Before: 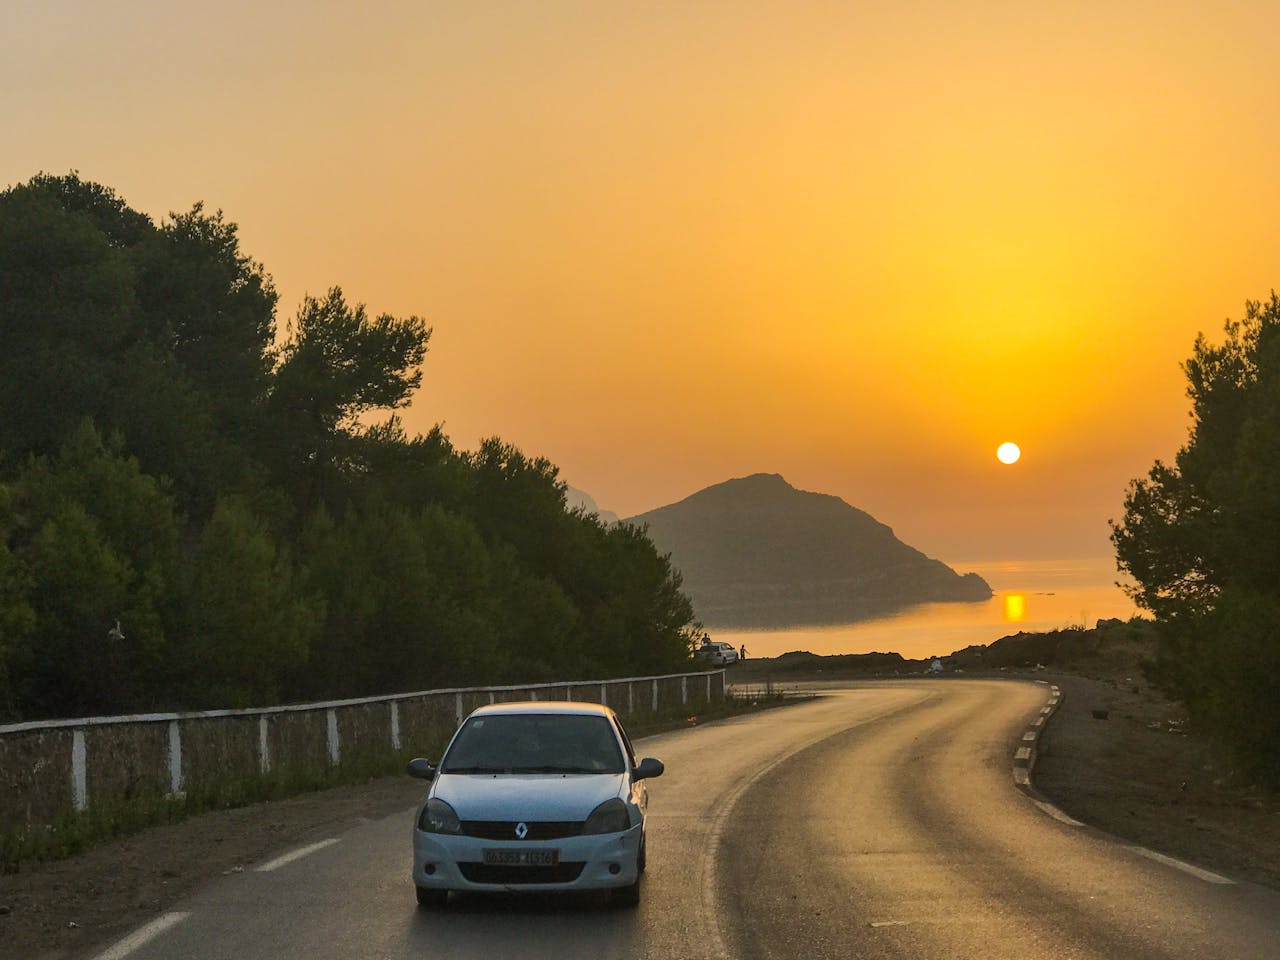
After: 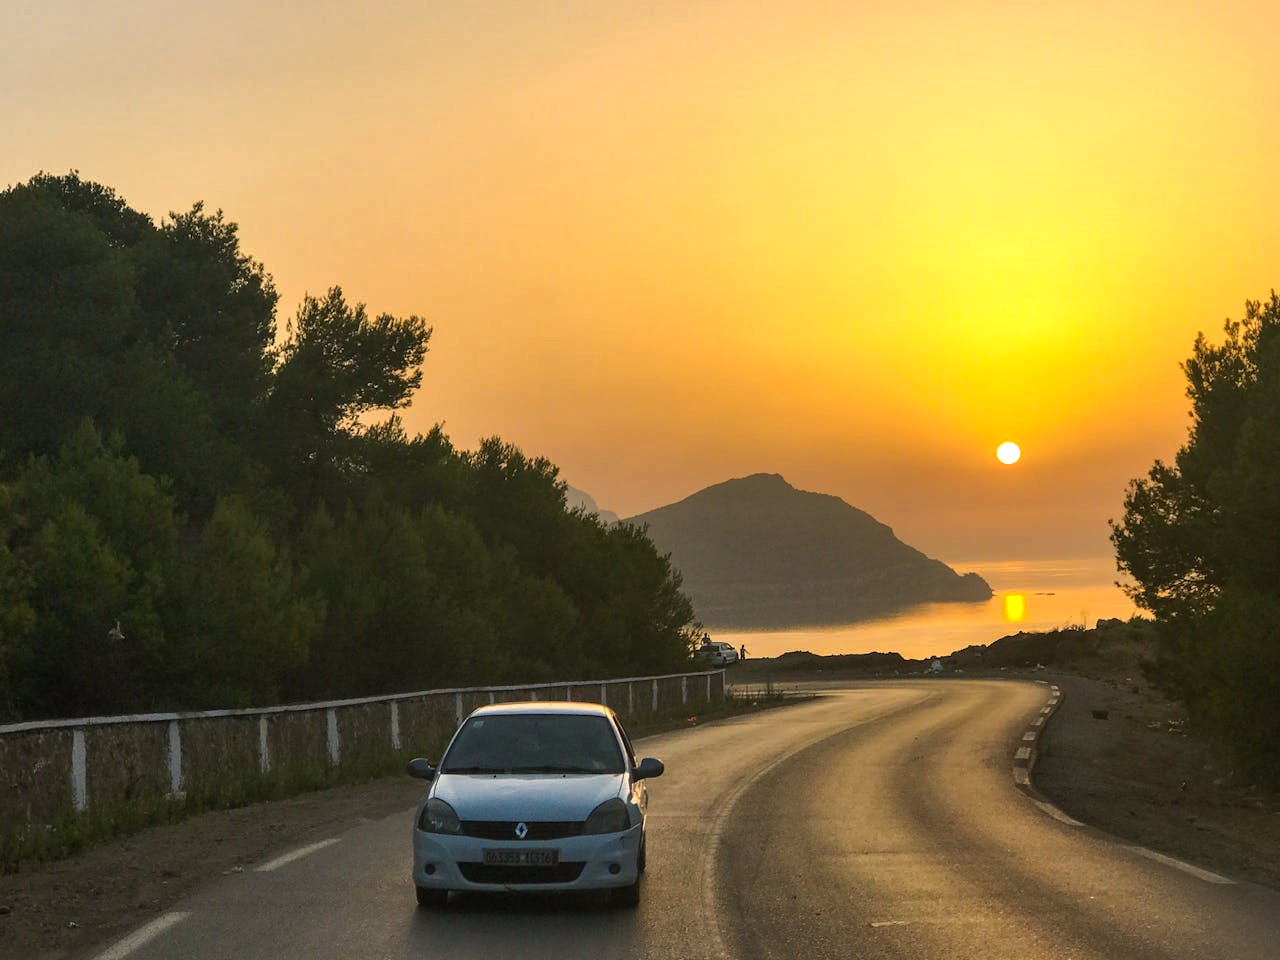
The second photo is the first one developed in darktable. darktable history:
tone equalizer: -8 EV 0.001 EV, -7 EV -0.002 EV, -6 EV 0.002 EV, -5 EV -0.064 EV, -4 EV -0.121 EV, -3 EV -0.169 EV, -2 EV 0.258 EV, -1 EV 0.709 EV, +0 EV 0.506 EV, edges refinement/feathering 500, mask exposure compensation -1.57 EV, preserve details no
